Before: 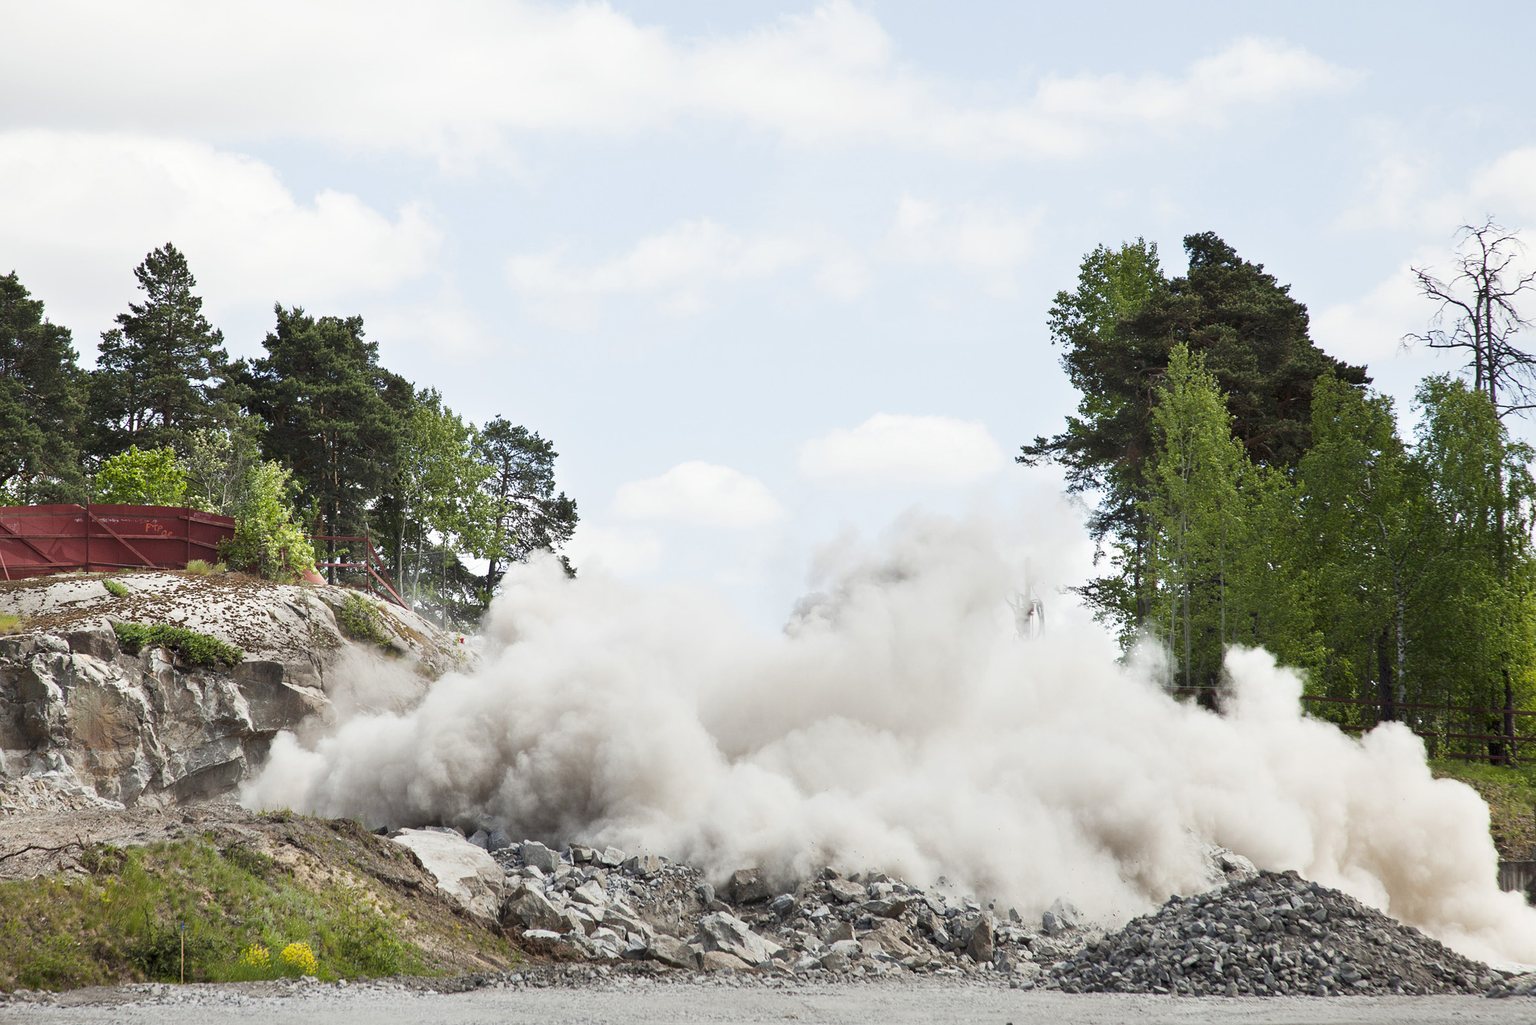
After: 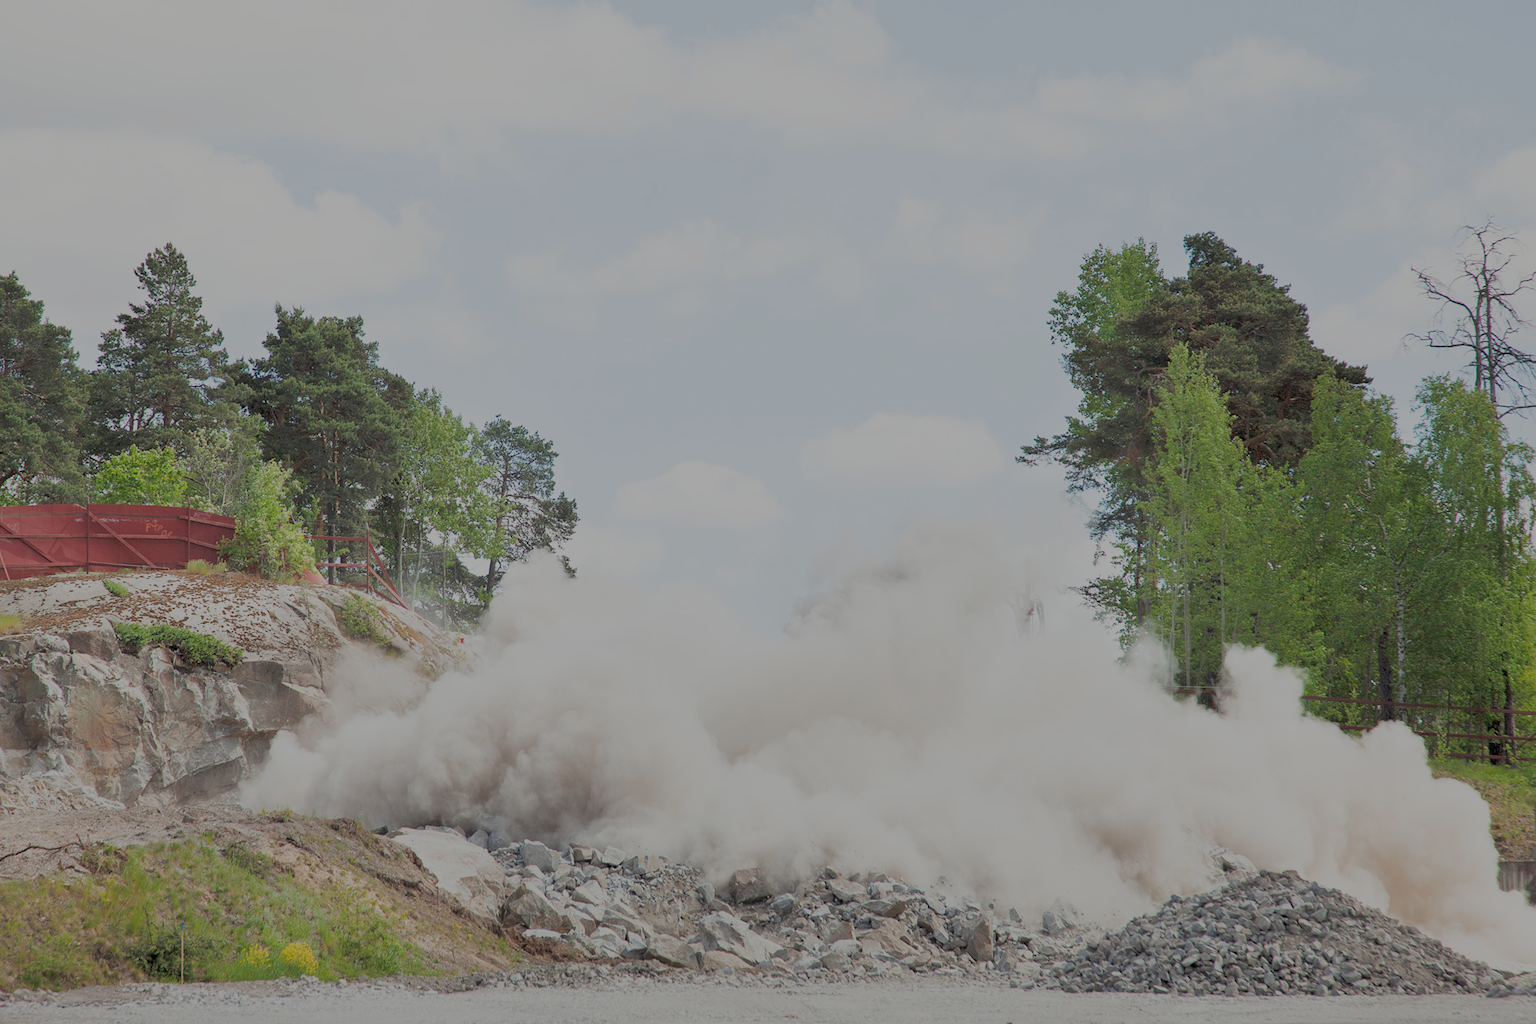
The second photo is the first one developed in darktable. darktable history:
filmic rgb: black relative exposure -15.89 EV, white relative exposure 7.97 EV, hardness 4.14, latitude 49.32%, contrast 0.506
